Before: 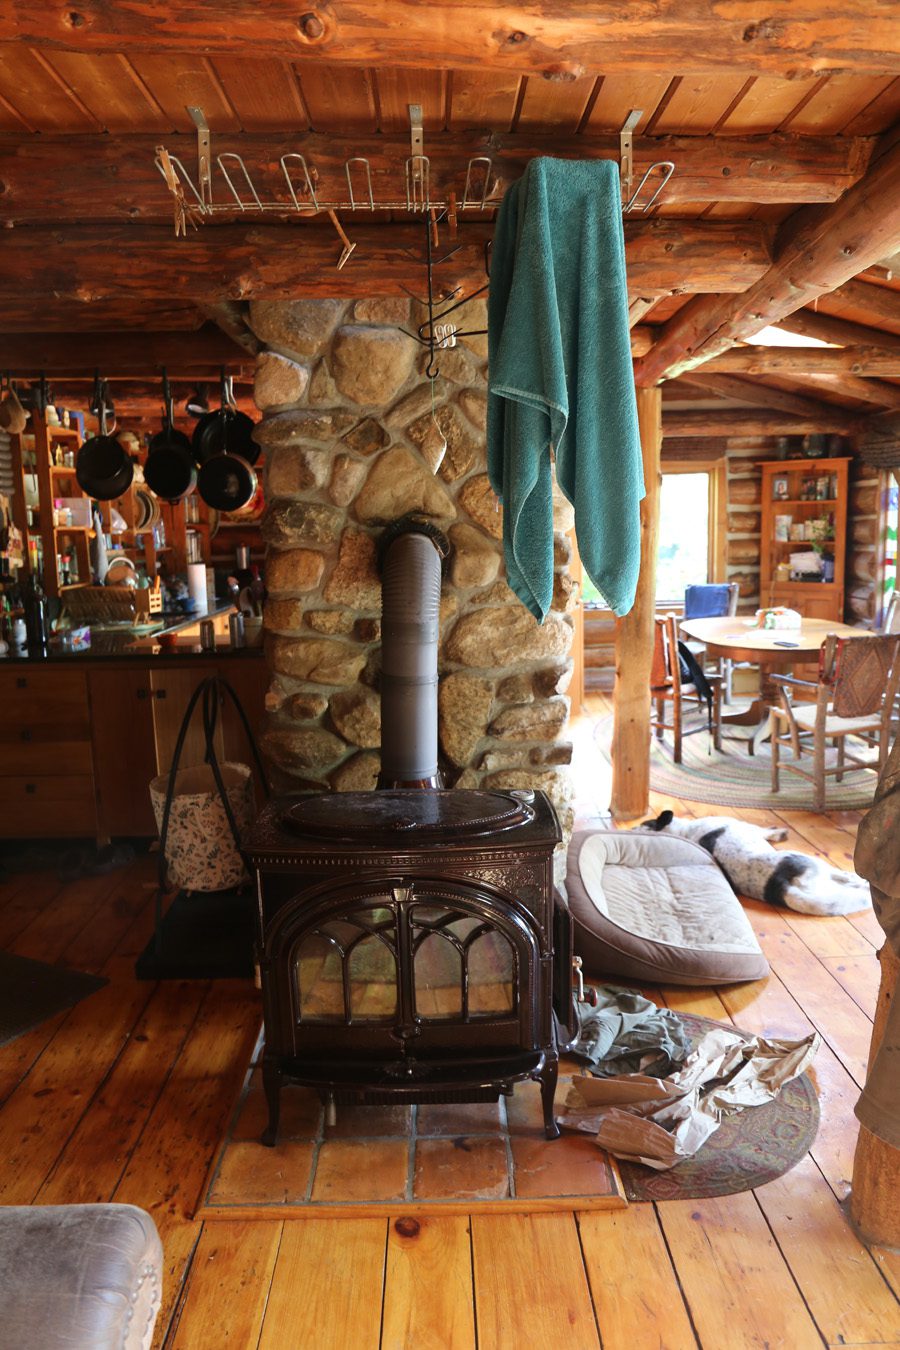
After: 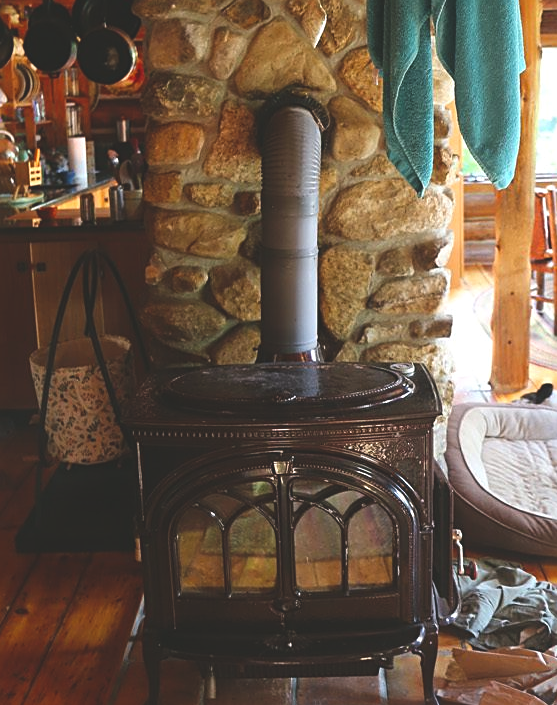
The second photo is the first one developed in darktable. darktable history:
color balance rgb: shadows lift › chroma 0.95%, shadows lift › hue 115.71°, global offset › luminance 1.987%, perceptual saturation grading › global saturation 19.443%
sharpen: on, module defaults
crop: left 13.345%, top 31.689%, right 24.688%, bottom 16.078%
